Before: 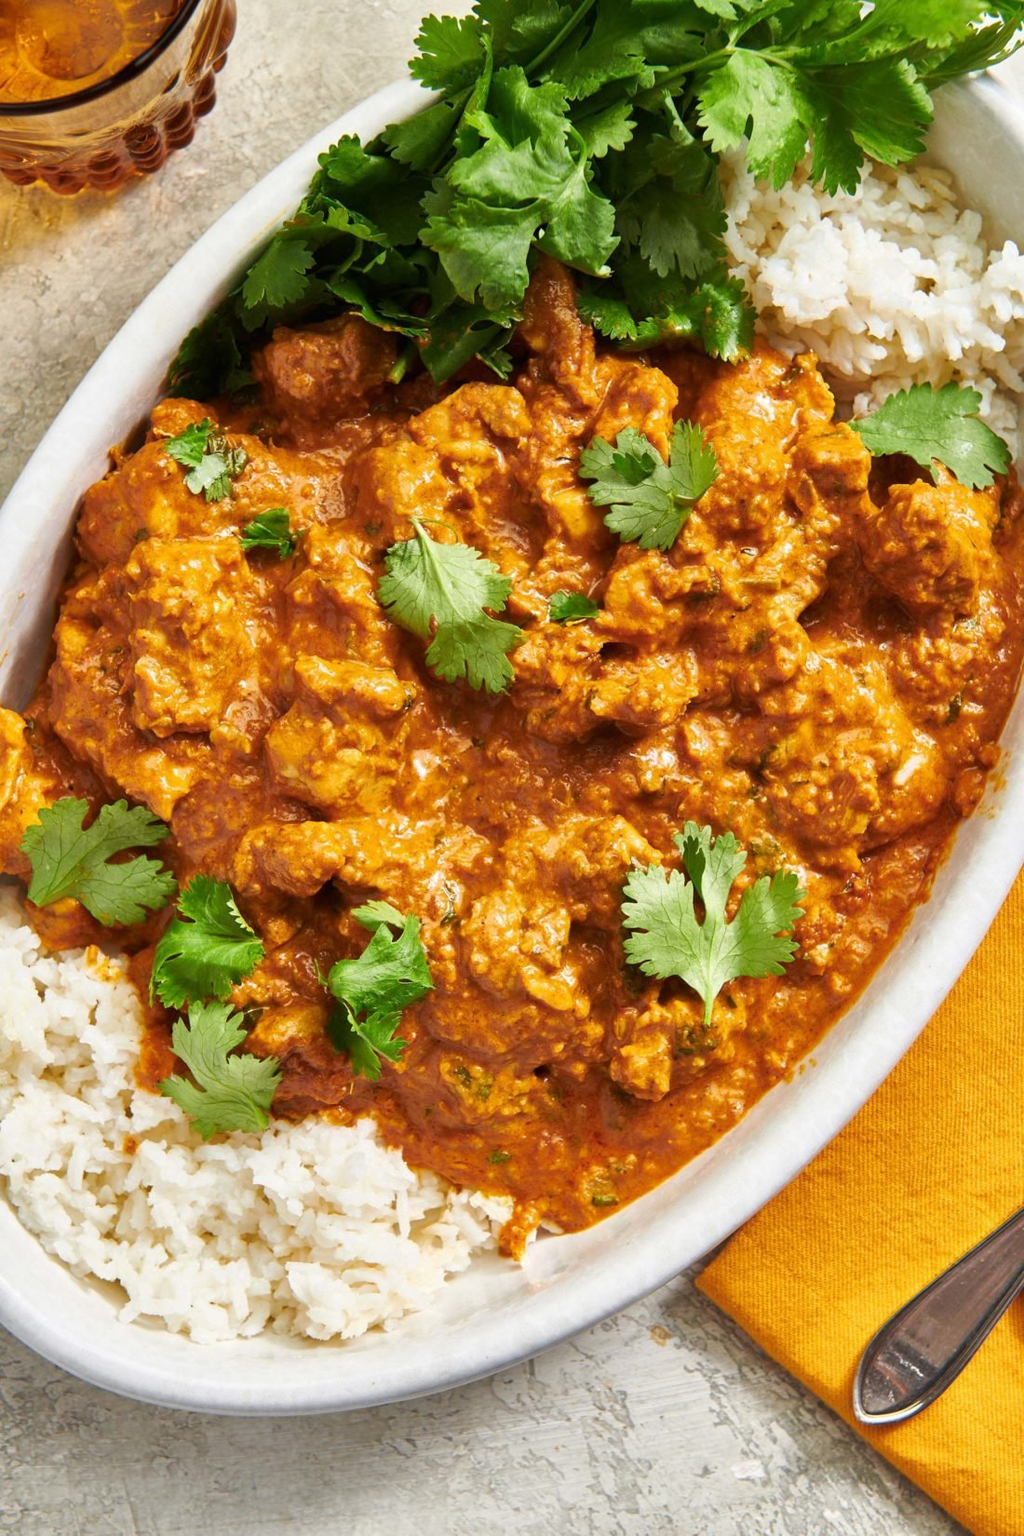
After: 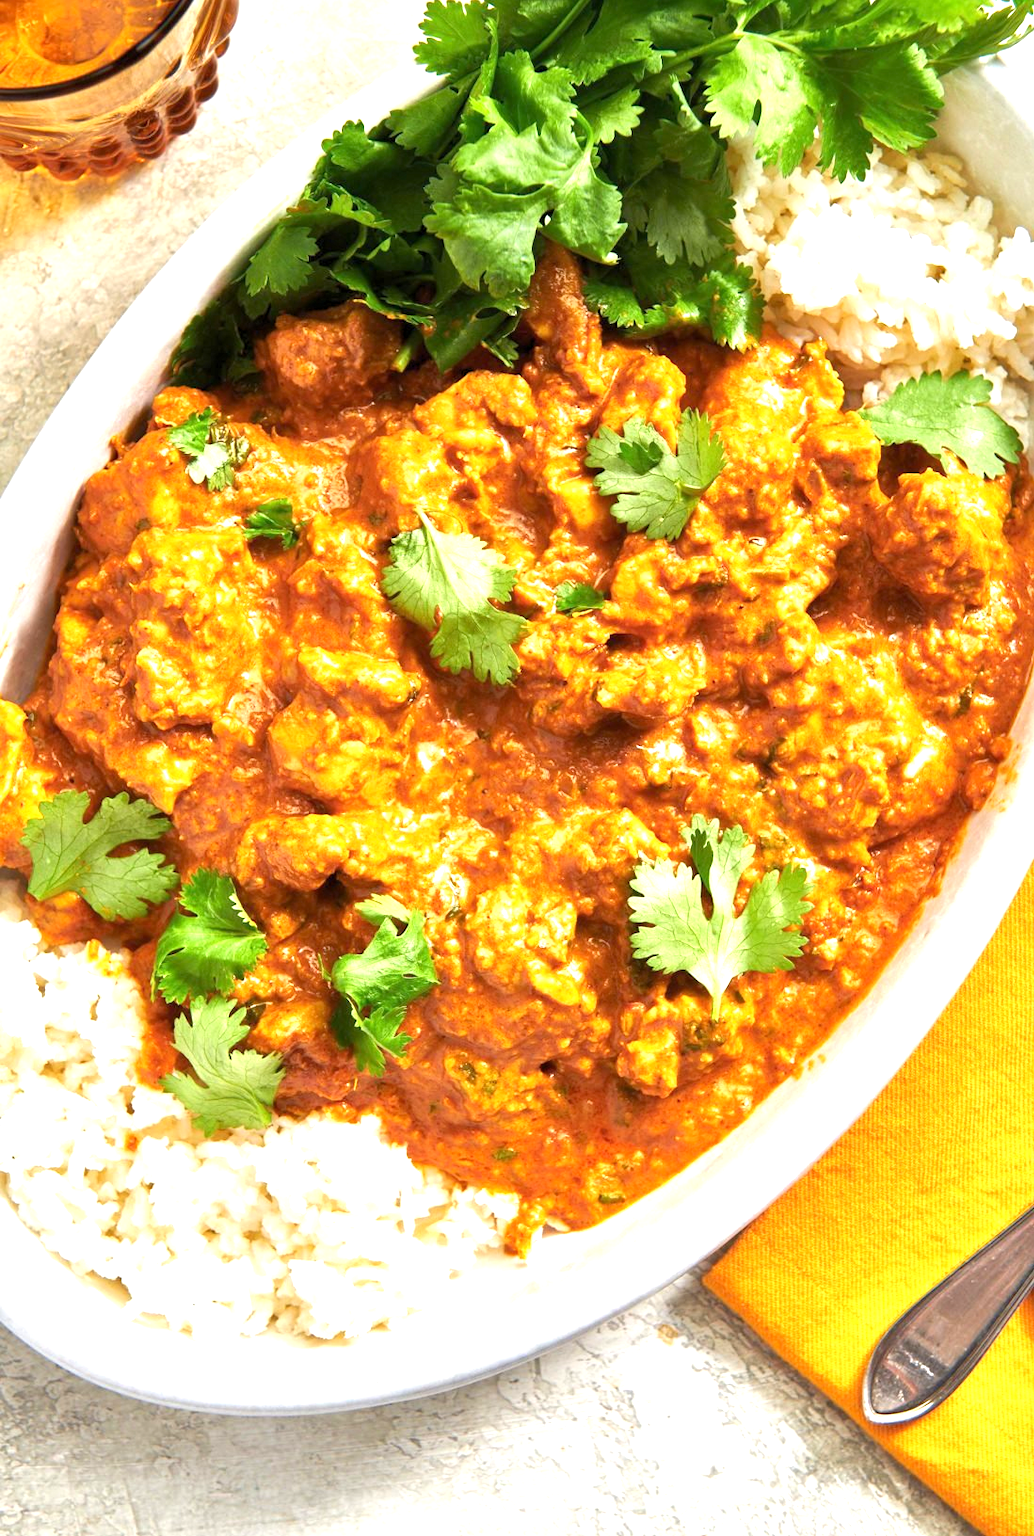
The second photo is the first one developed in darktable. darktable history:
exposure: exposure 1.001 EV, compensate exposure bias true, compensate highlight preservation false
crop: top 1.034%, right 0.021%
levels: levels [0.018, 0.493, 1]
